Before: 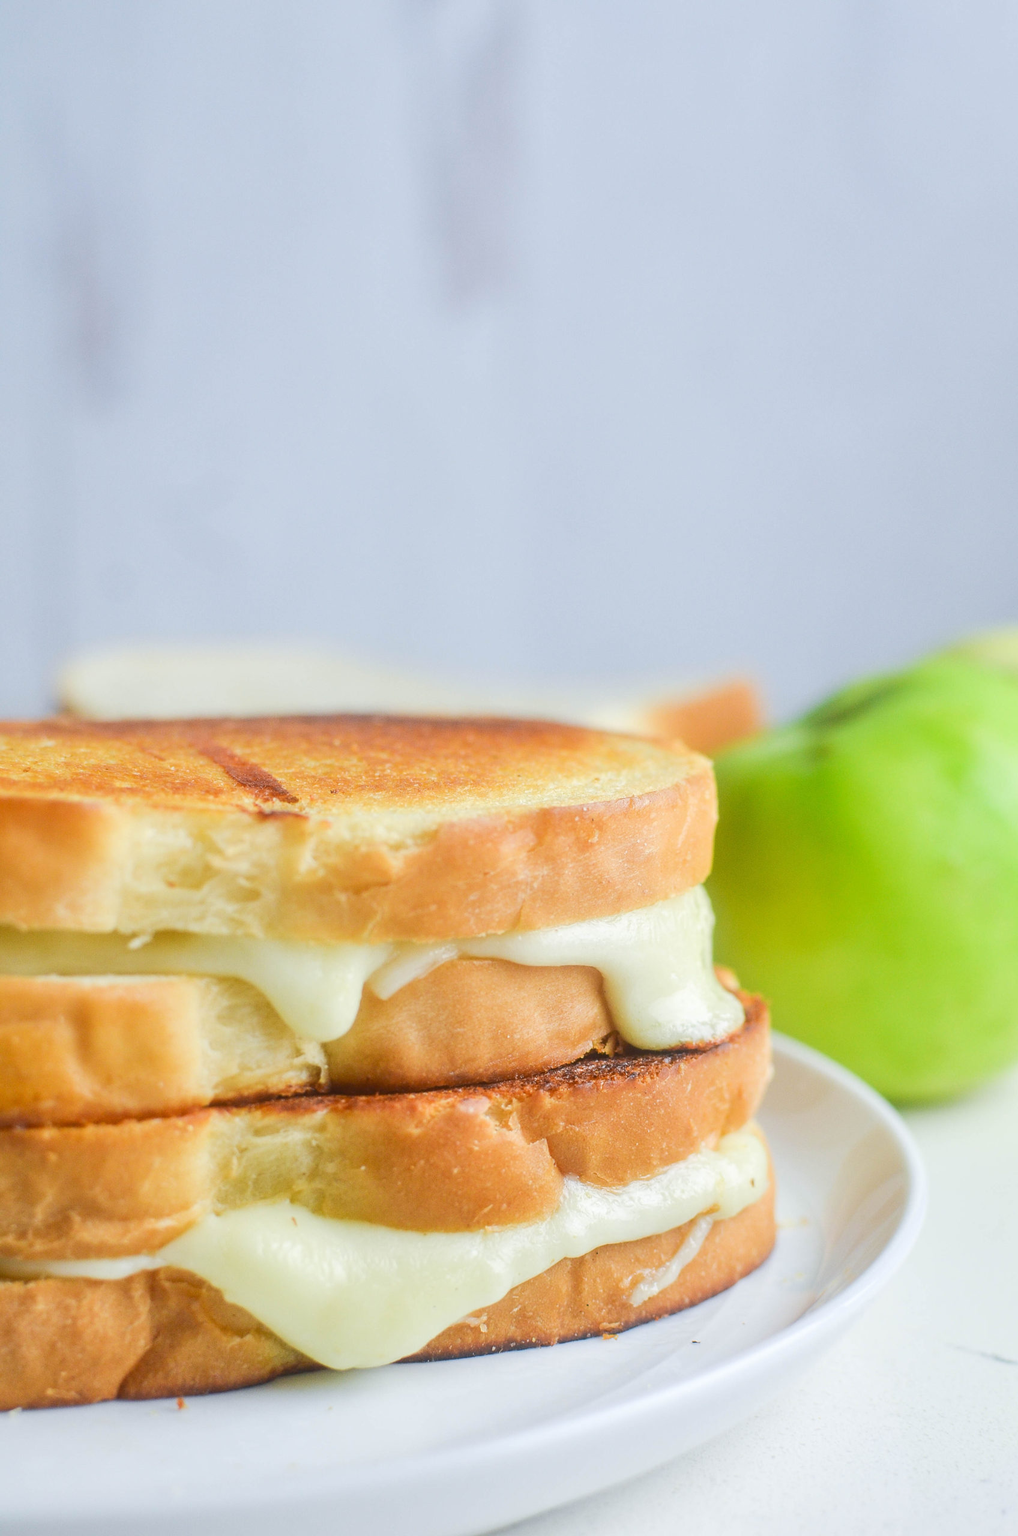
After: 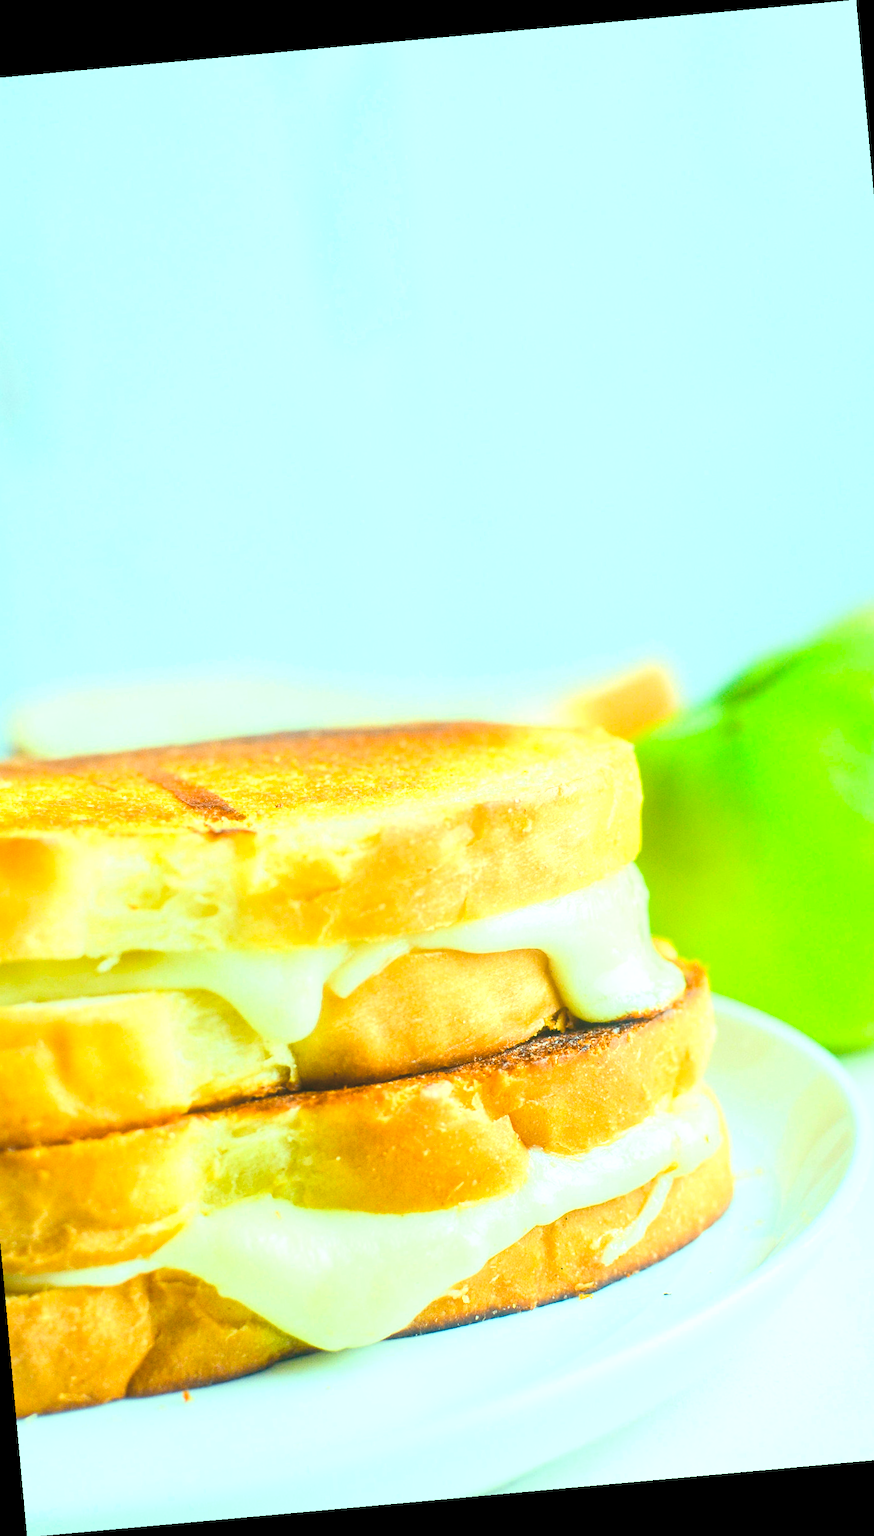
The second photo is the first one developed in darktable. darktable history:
color balance rgb: shadows lift › luminance -7.7%, shadows lift › chroma 2.13%, shadows lift › hue 165.27°, power › luminance -7.77%, power › chroma 1.1%, power › hue 215.88°, highlights gain › luminance 15.15%, highlights gain › chroma 7%, highlights gain › hue 125.57°, global offset › luminance -0.33%, global offset › chroma 0.11%, global offset › hue 165.27°, perceptual saturation grading › global saturation 24.42%, perceptual saturation grading › highlights -24.42%, perceptual saturation grading › mid-tones 24.42%, perceptual saturation grading › shadows 40%, perceptual brilliance grading › global brilliance -5%, perceptual brilliance grading › highlights 24.42%, perceptual brilliance grading › mid-tones 7%, perceptual brilliance grading › shadows -5%
crop and rotate: left 9.597%, right 10.195%
contrast brightness saturation: contrast 0.1, brightness 0.3, saturation 0.14
rotate and perspective: rotation -5.2°, automatic cropping off
